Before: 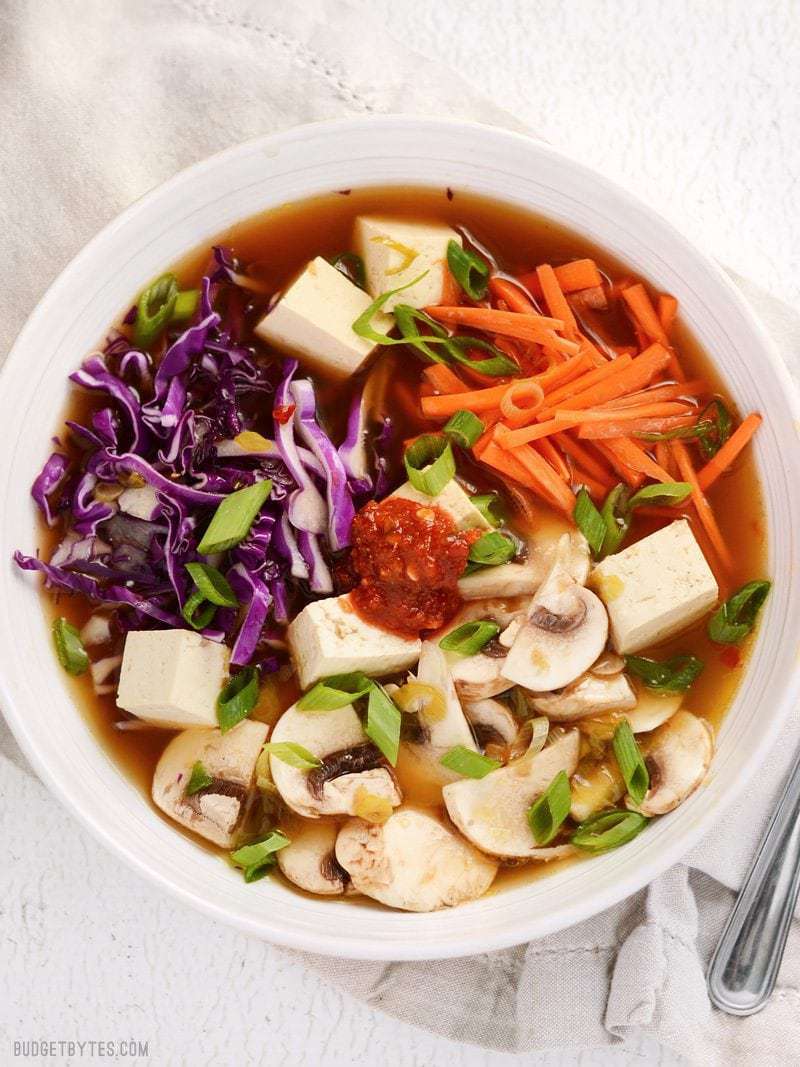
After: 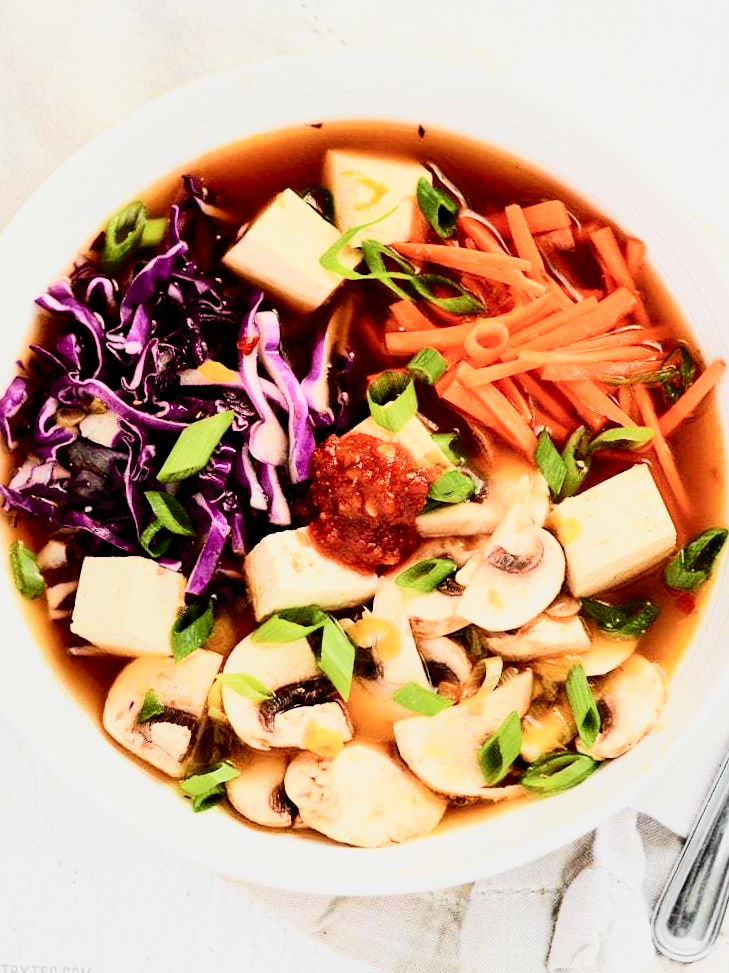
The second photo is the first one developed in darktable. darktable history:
filmic rgb: black relative exposure -5 EV, hardness 2.88, contrast 1.2, highlights saturation mix -30%
crop and rotate: angle -1.96°, left 3.097%, top 4.154%, right 1.586%, bottom 0.529%
tone curve: curves: ch0 [(0, 0) (0.131, 0.094) (0.326, 0.386) (0.481, 0.623) (0.593, 0.764) (0.812, 0.933) (1, 0.974)]; ch1 [(0, 0) (0.366, 0.367) (0.475, 0.453) (0.494, 0.493) (0.504, 0.497) (0.553, 0.584) (1, 1)]; ch2 [(0, 0) (0.333, 0.346) (0.375, 0.375) (0.424, 0.43) (0.476, 0.492) (0.502, 0.503) (0.533, 0.556) (0.566, 0.599) (0.614, 0.653) (1, 1)], color space Lab, independent channels, preserve colors none
